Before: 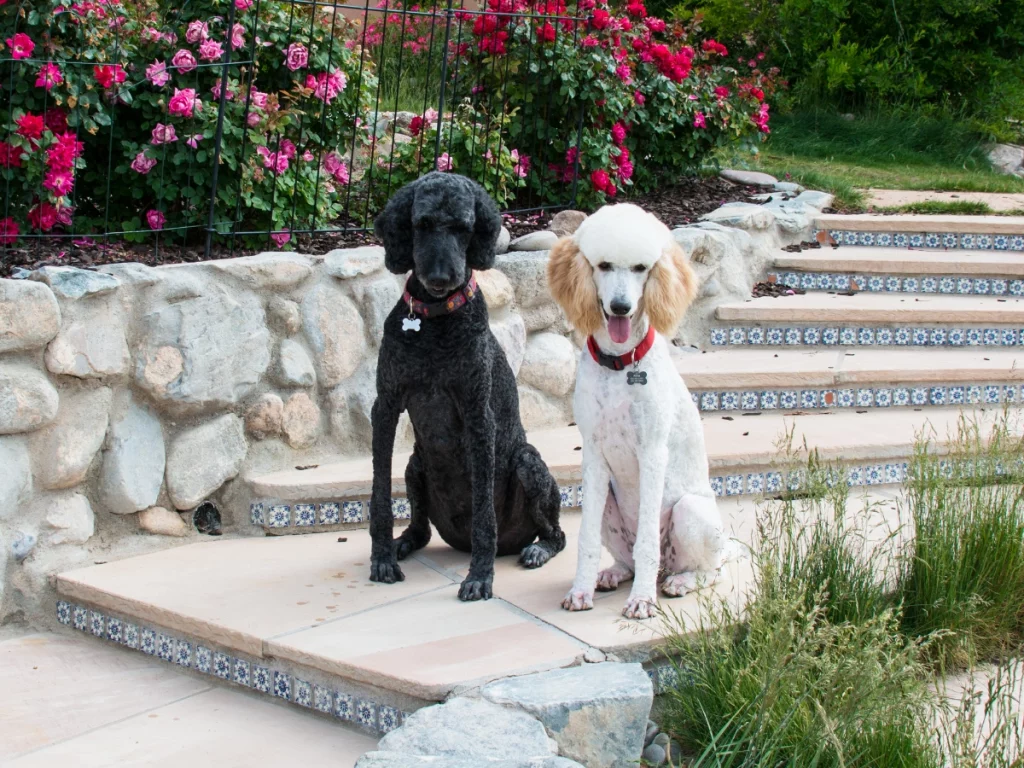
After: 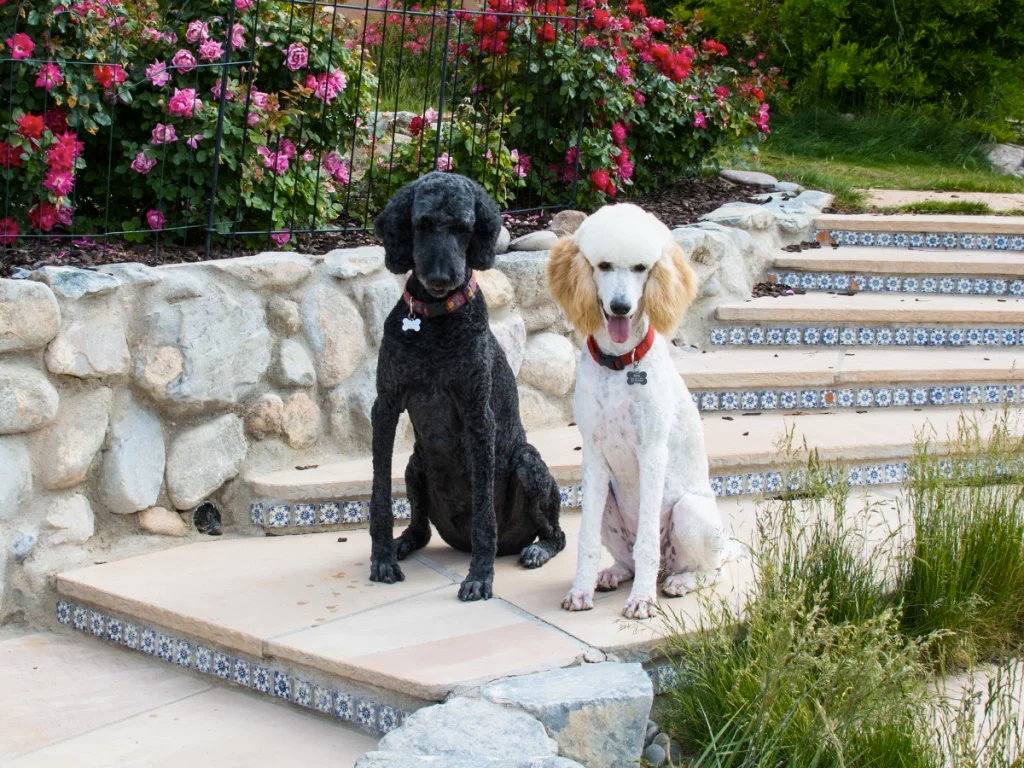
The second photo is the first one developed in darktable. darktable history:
color balance: output saturation 110%
color contrast: green-magenta contrast 0.8, blue-yellow contrast 1.1, unbound 0
